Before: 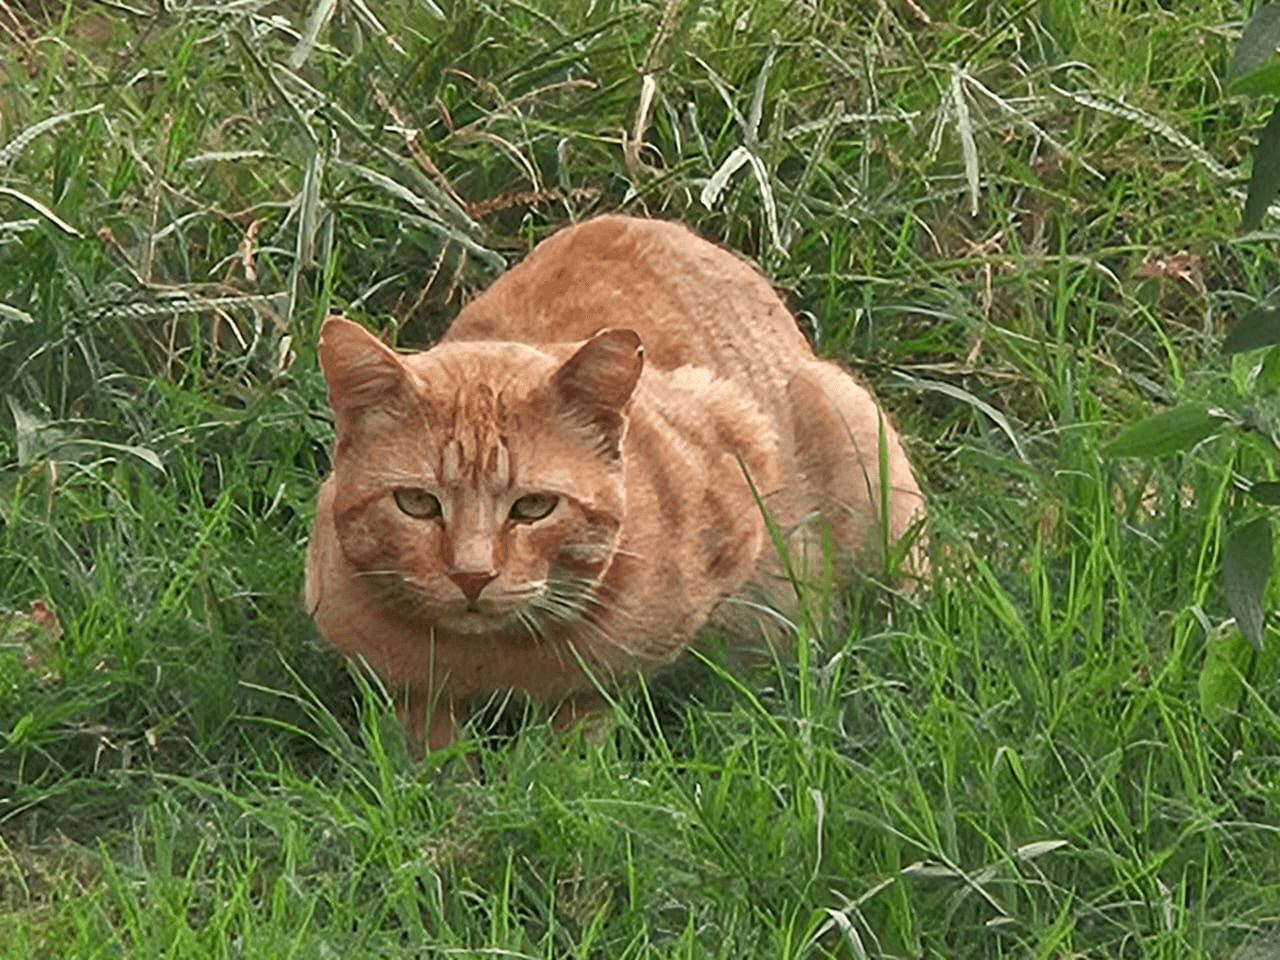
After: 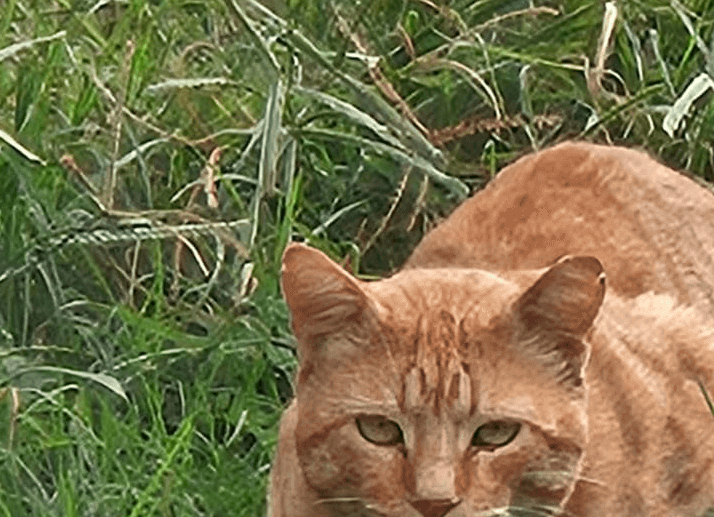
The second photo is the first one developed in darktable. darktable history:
crop and rotate: left 3.045%, top 7.664%, right 41.1%, bottom 38.397%
